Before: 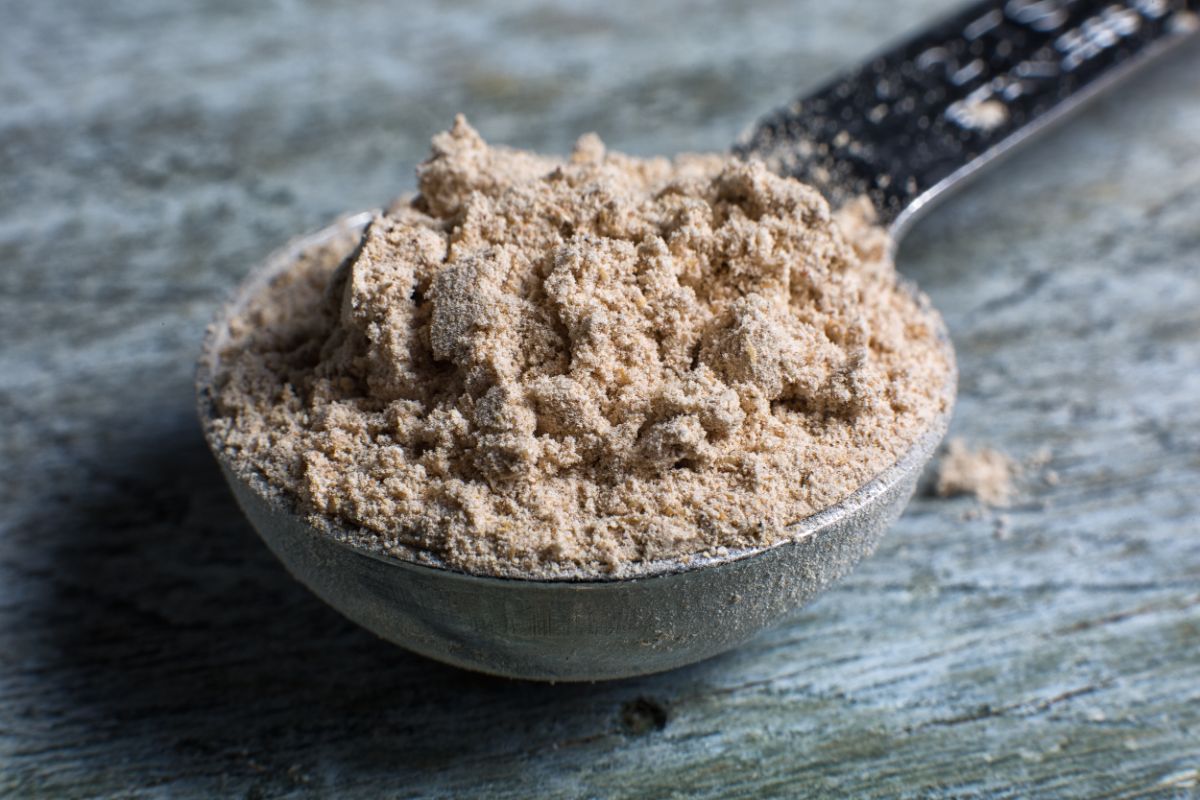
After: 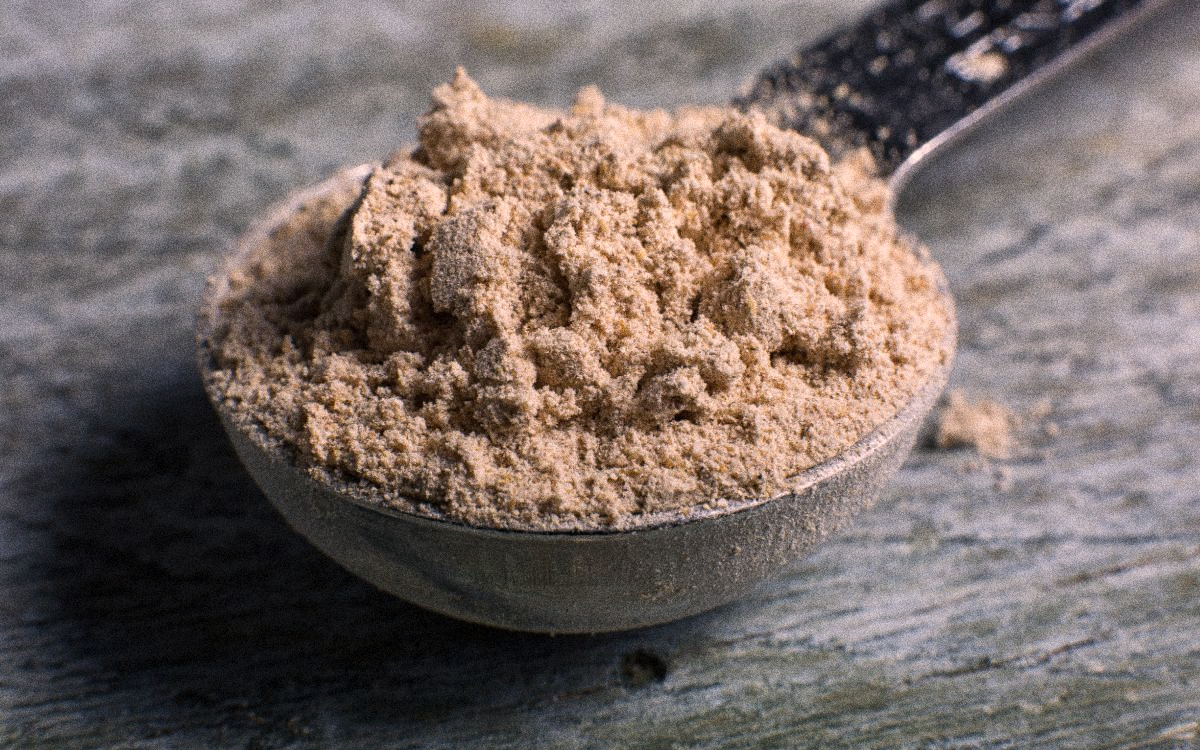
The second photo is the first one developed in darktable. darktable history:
color correction: highlights a* 11.96, highlights b* 11.58
graduated density: rotation -180°, offset 24.95
crop and rotate: top 6.25%
grain: coarseness 14.49 ISO, strength 48.04%, mid-tones bias 35%
white balance: red 0.986, blue 1.01
